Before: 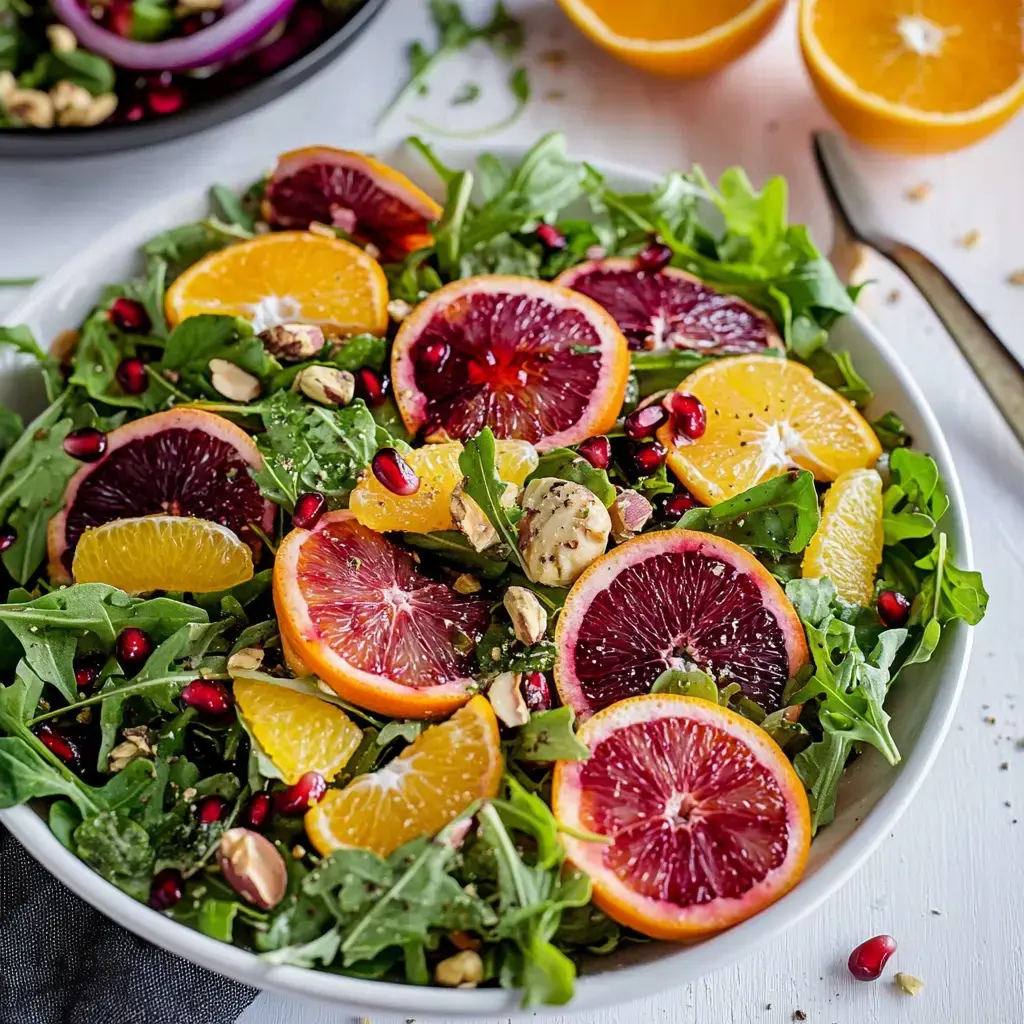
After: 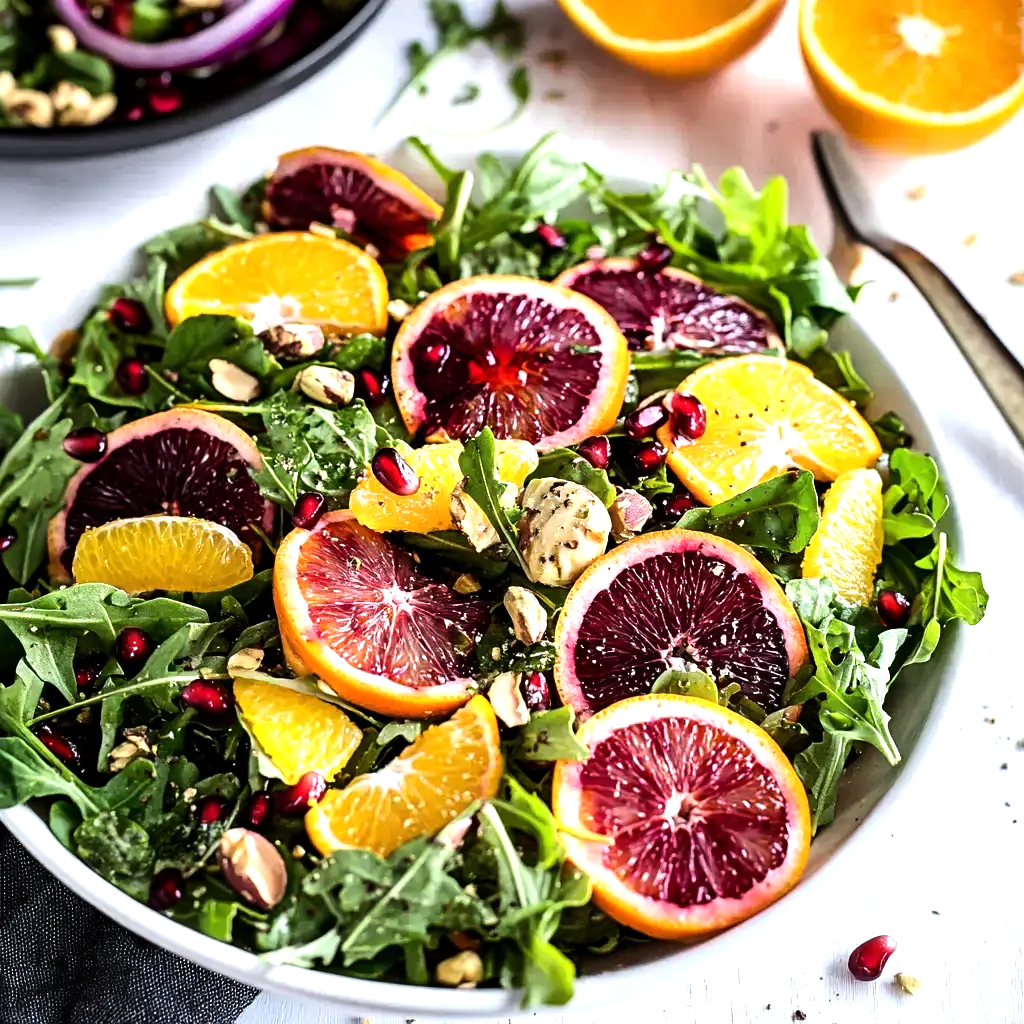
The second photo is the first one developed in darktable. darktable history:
tone equalizer: -8 EV -1.05 EV, -7 EV -1 EV, -6 EV -0.899 EV, -5 EV -0.581 EV, -3 EV 0.558 EV, -2 EV 0.877 EV, -1 EV 0.991 EV, +0 EV 1.07 EV, edges refinement/feathering 500, mask exposure compensation -1.57 EV, preserve details no
